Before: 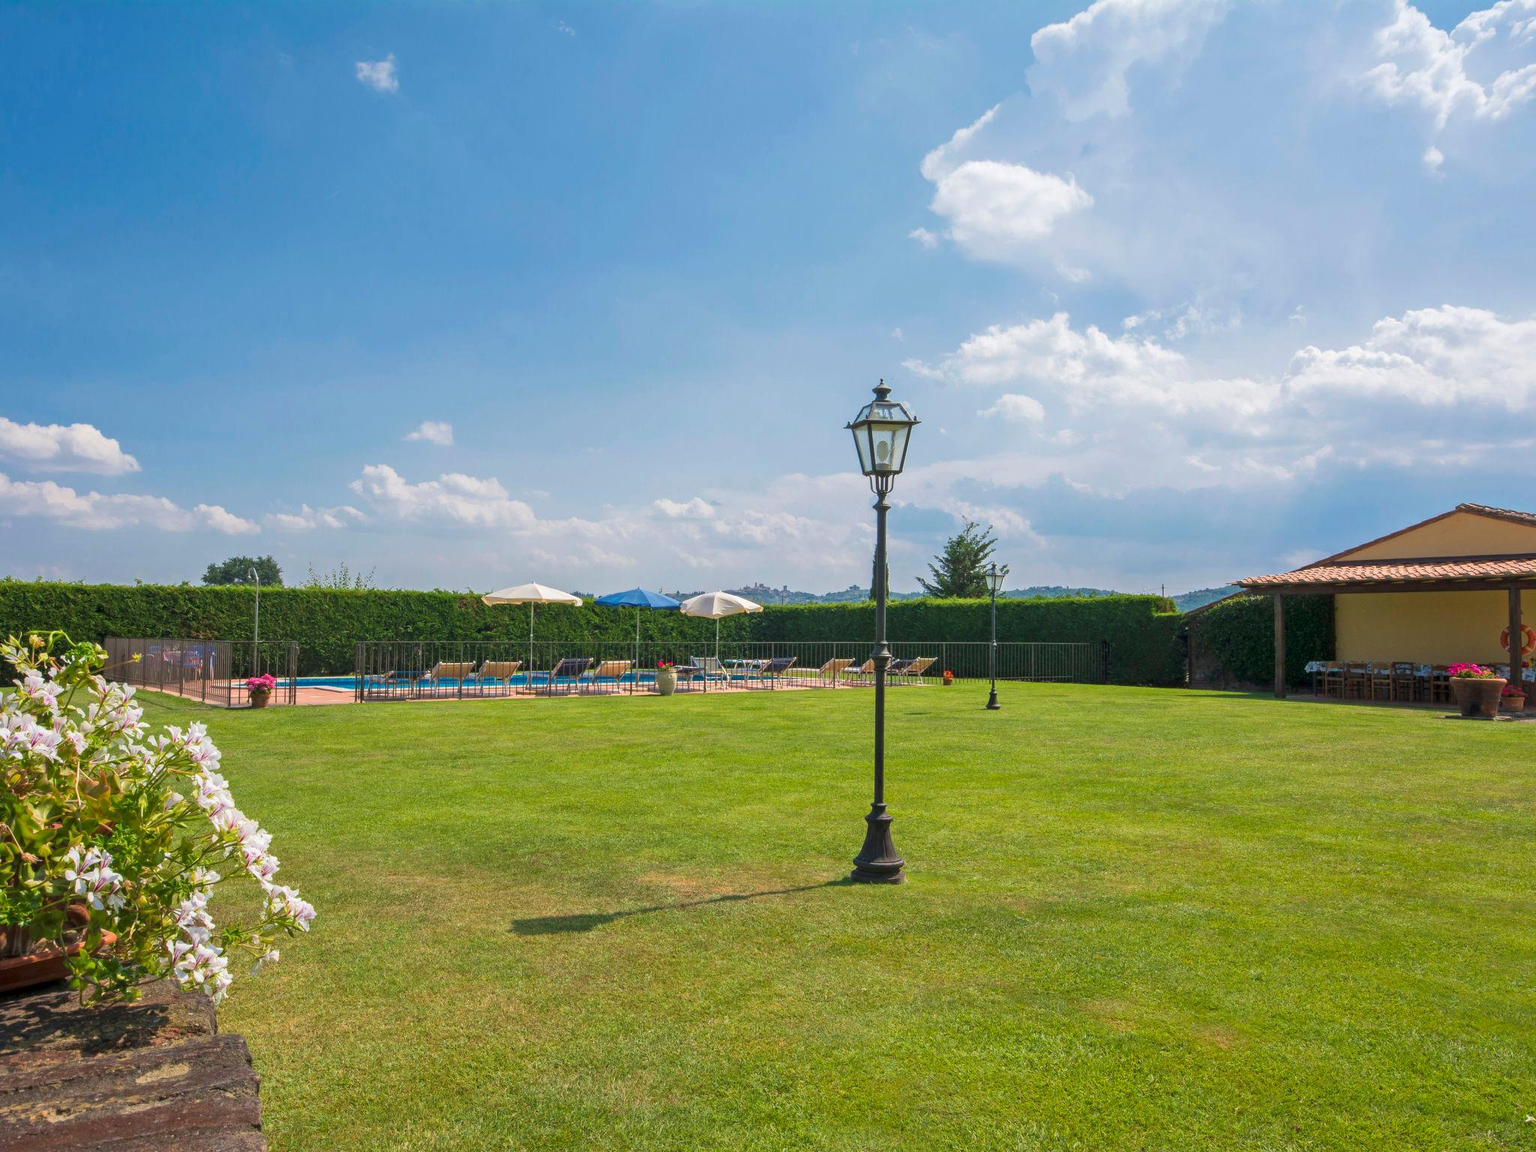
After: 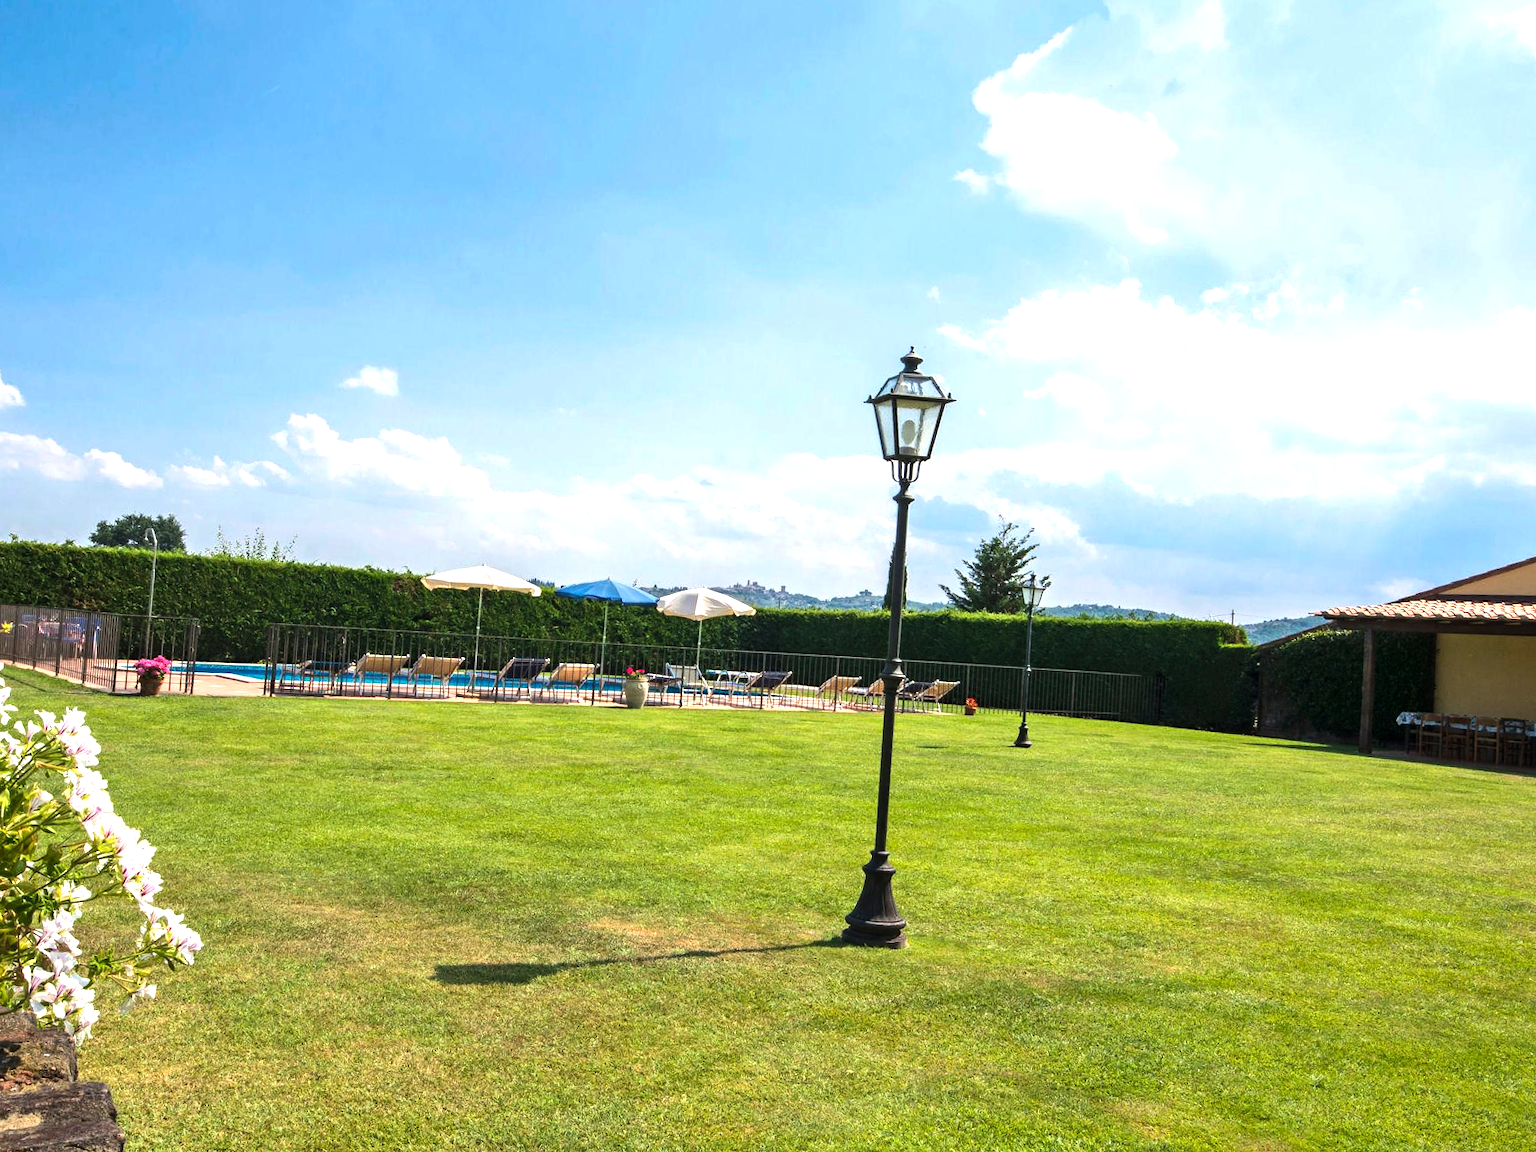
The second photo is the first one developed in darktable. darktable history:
tone equalizer: -8 EV -1.08 EV, -7 EV -1.01 EV, -6 EV -0.867 EV, -5 EV -0.578 EV, -3 EV 0.578 EV, -2 EV 0.867 EV, -1 EV 1.01 EV, +0 EV 1.08 EV, edges refinement/feathering 500, mask exposure compensation -1.57 EV, preserve details no
crop and rotate: angle -3.27°, left 5.211%, top 5.211%, right 4.607%, bottom 4.607%
